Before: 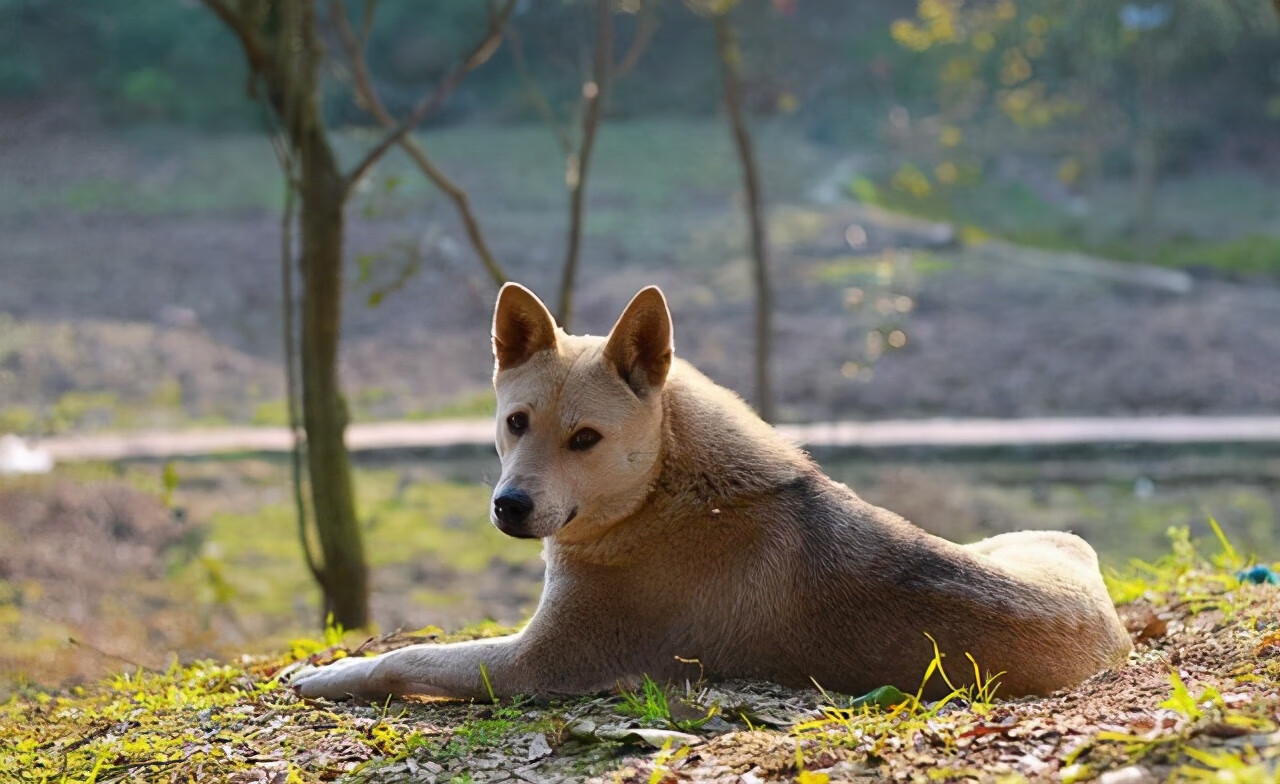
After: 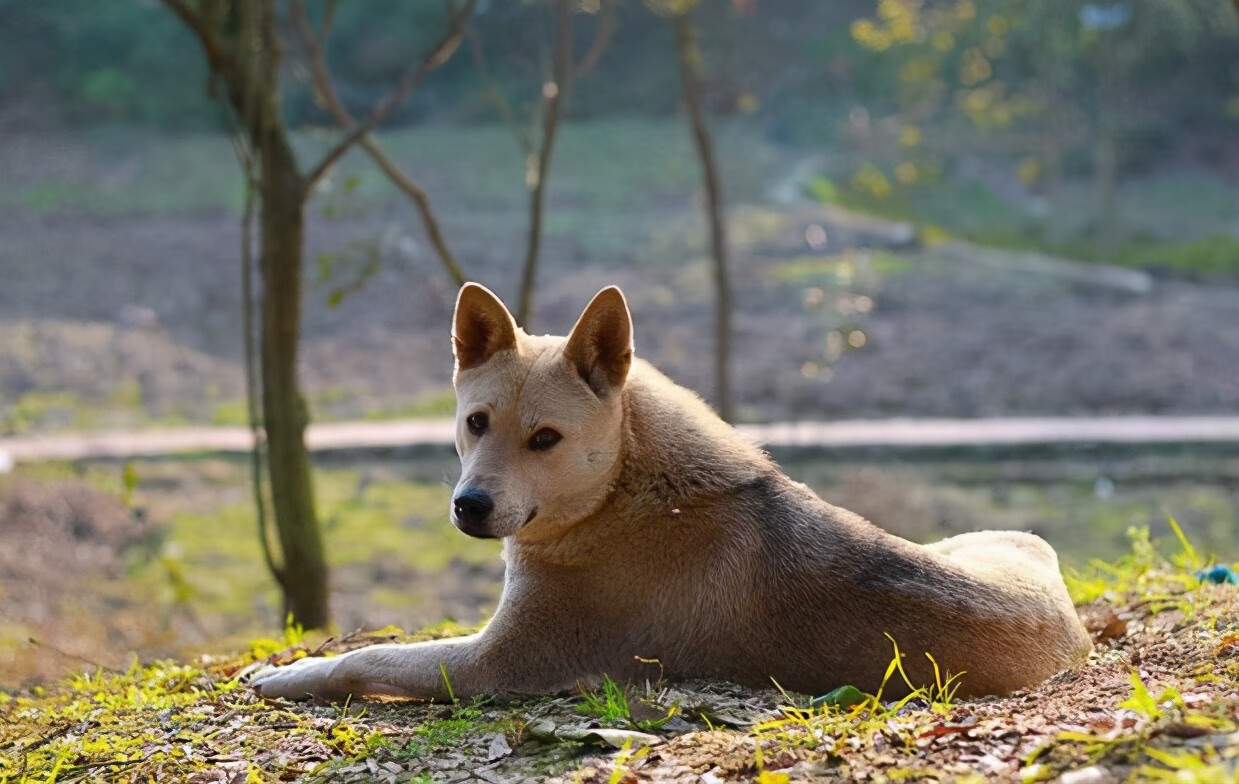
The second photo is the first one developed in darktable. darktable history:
crop and rotate: left 3.19%
